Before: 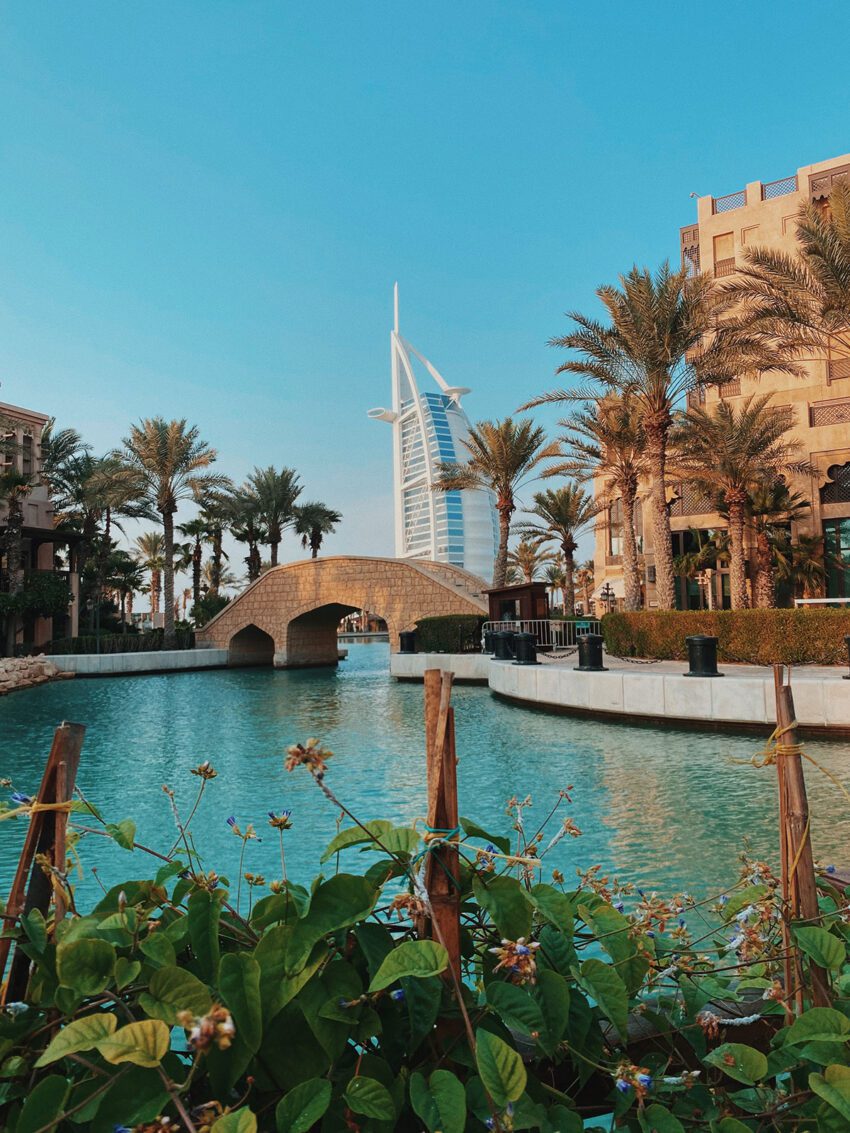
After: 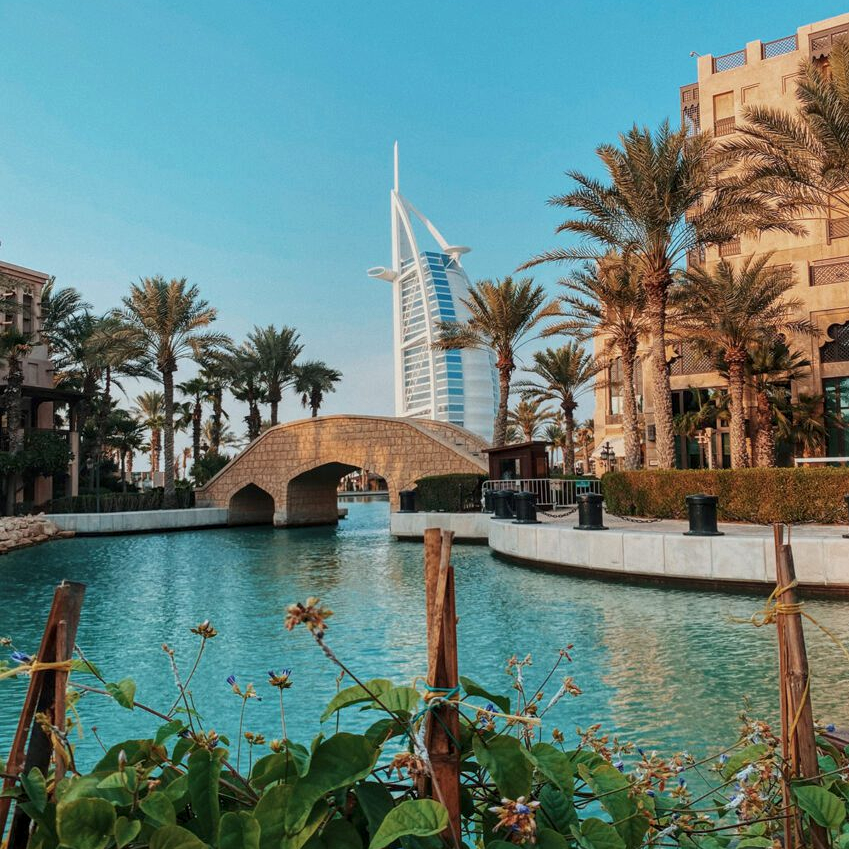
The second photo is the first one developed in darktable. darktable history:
crop and rotate: top 12.5%, bottom 12.5%
local contrast: on, module defaults
